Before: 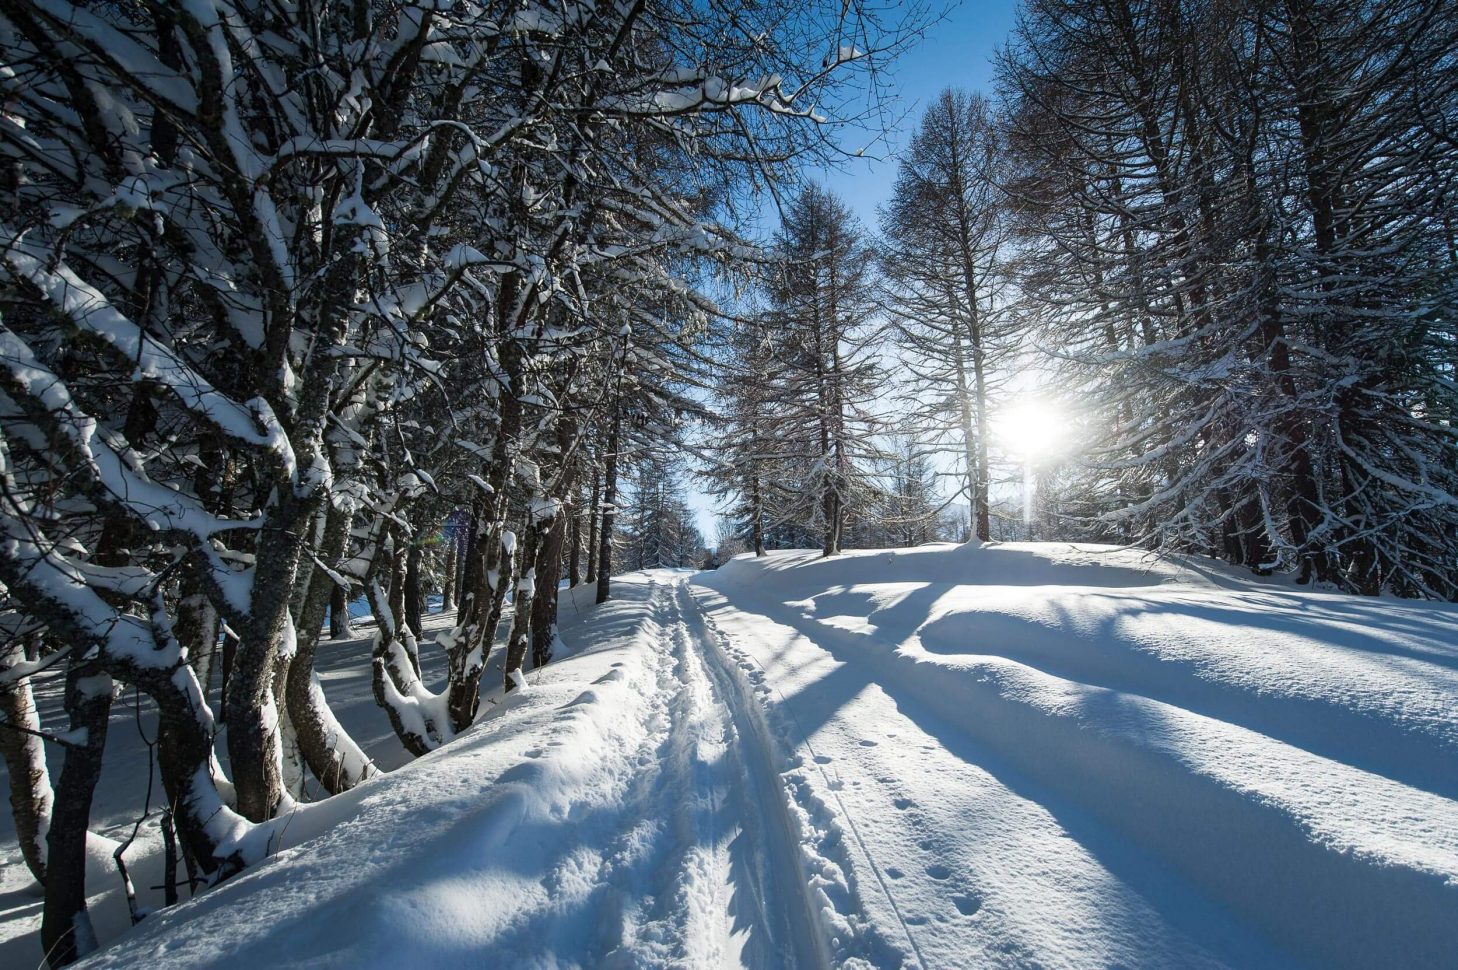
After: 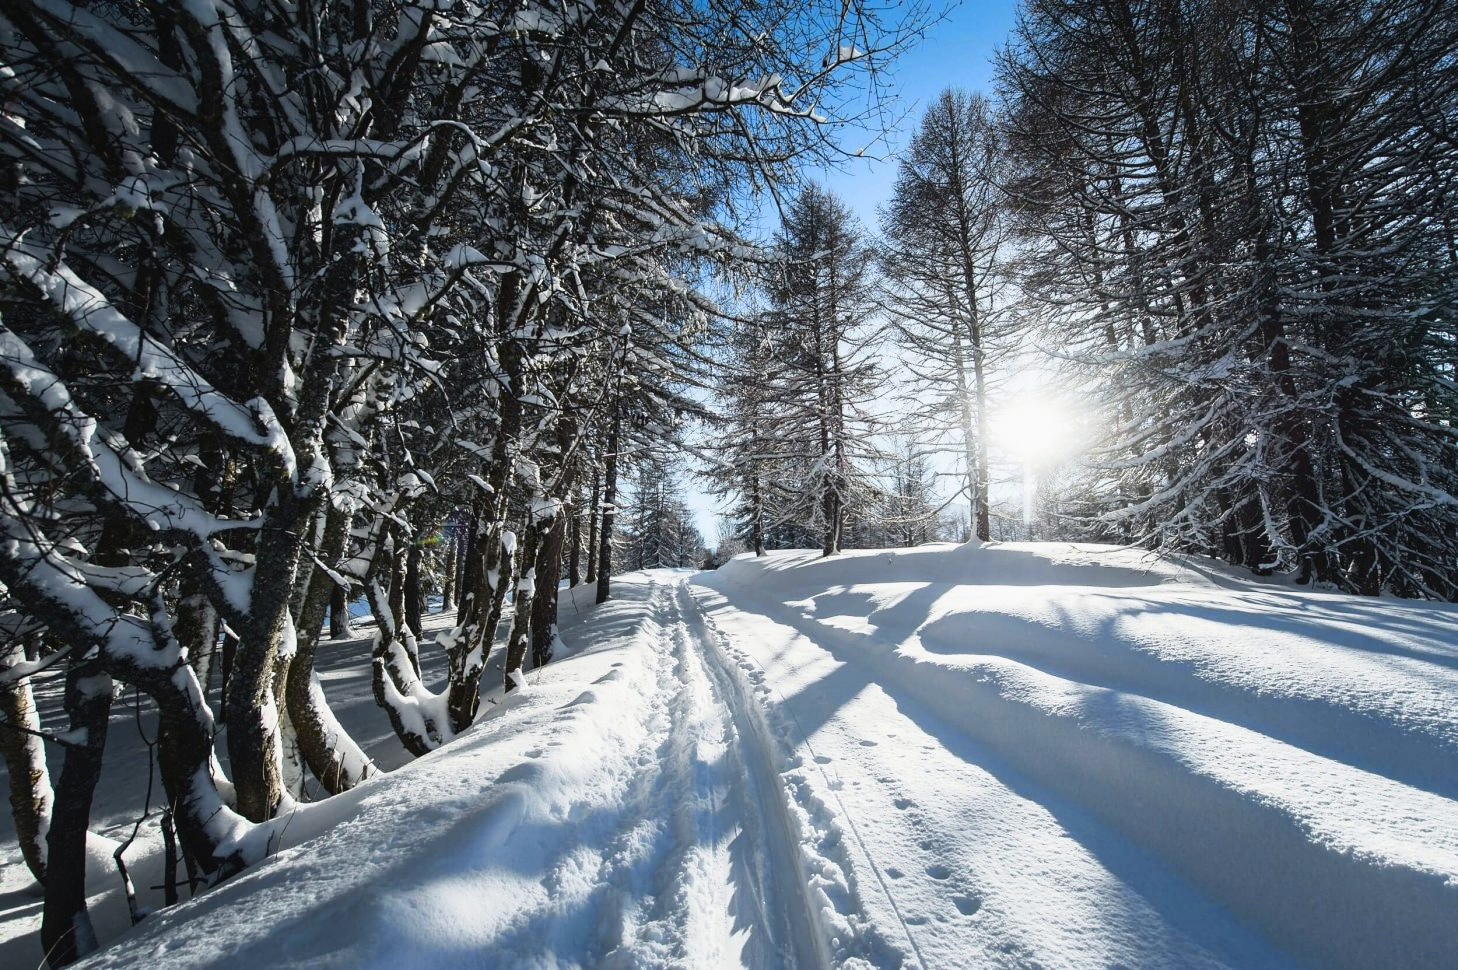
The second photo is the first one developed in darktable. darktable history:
tone curve: curves: ch0 [(0, 0.028) (0.037, 0.05) (0.123, 0.114) (0.19, 0.176) (0.269, 0.27) (0.48, 0.57) (0.595, 0.695) (0.718, 0.823) (0.855, 0.913) (1, 0.982)]; ch1 [(0, 0) (0.243, 0.245) (0.422, 0.415) (0.493, 0.495) (0.508, 0.506) (0.536, 0.538) (0.569, 0.58) (0.611, 0.644) (0.769, 0.807) (1, 1)]; ch2 [(0, 0) (0.249, 0.216) (0.349, 0.321) (0.424, 0.442) (0.476, 0.483) (0.498, 0.499) (0.517, 0.519) (0.532, 0.547) (0.569, 0.608) (0.614, 0.661) (0.706, 0.75) (0.808, 0.809) (0.991, 0.968)], color space Lab, independent channels, preserve colors none
